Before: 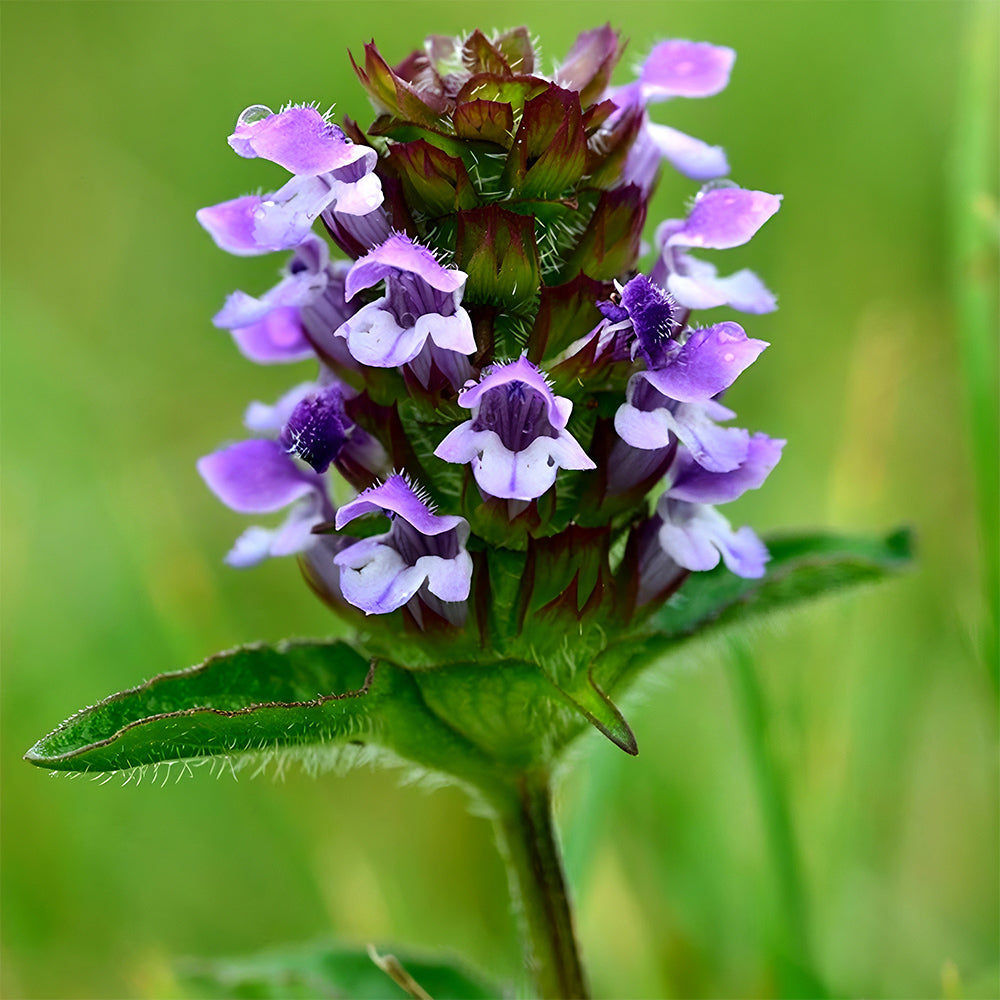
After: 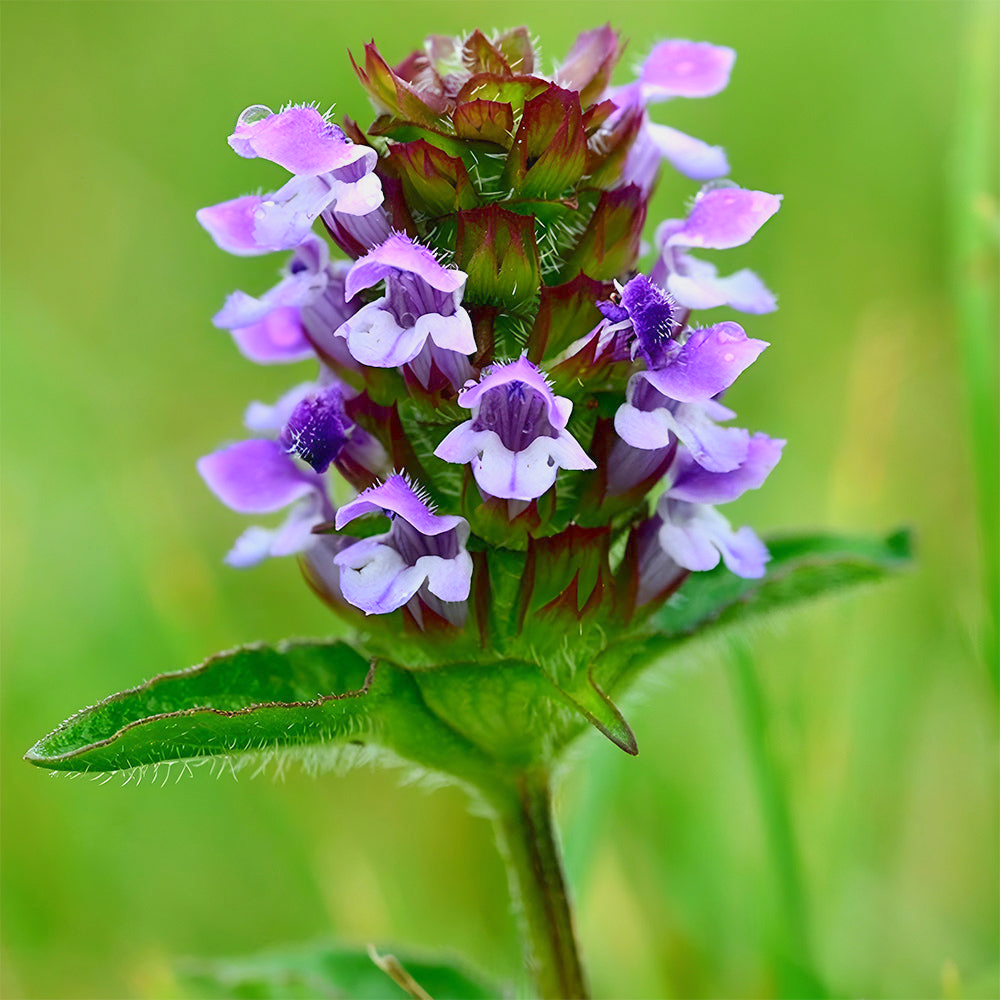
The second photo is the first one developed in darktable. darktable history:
base curve: curves: ch0 [(0, 0) (0.297, 0.298) (1, 1)], preserve colors none
shadows and highlights: shadows -31.4, highlights 29.96
exposure: black level correction 0, exposure 0.703 EV, compensate exposure bias true, compensate highlight preservation false
color balance rgb: shadows lift › luminance -19.943%, perceptual saturation grading › global saturation 0.746%, contrast -29.501%
